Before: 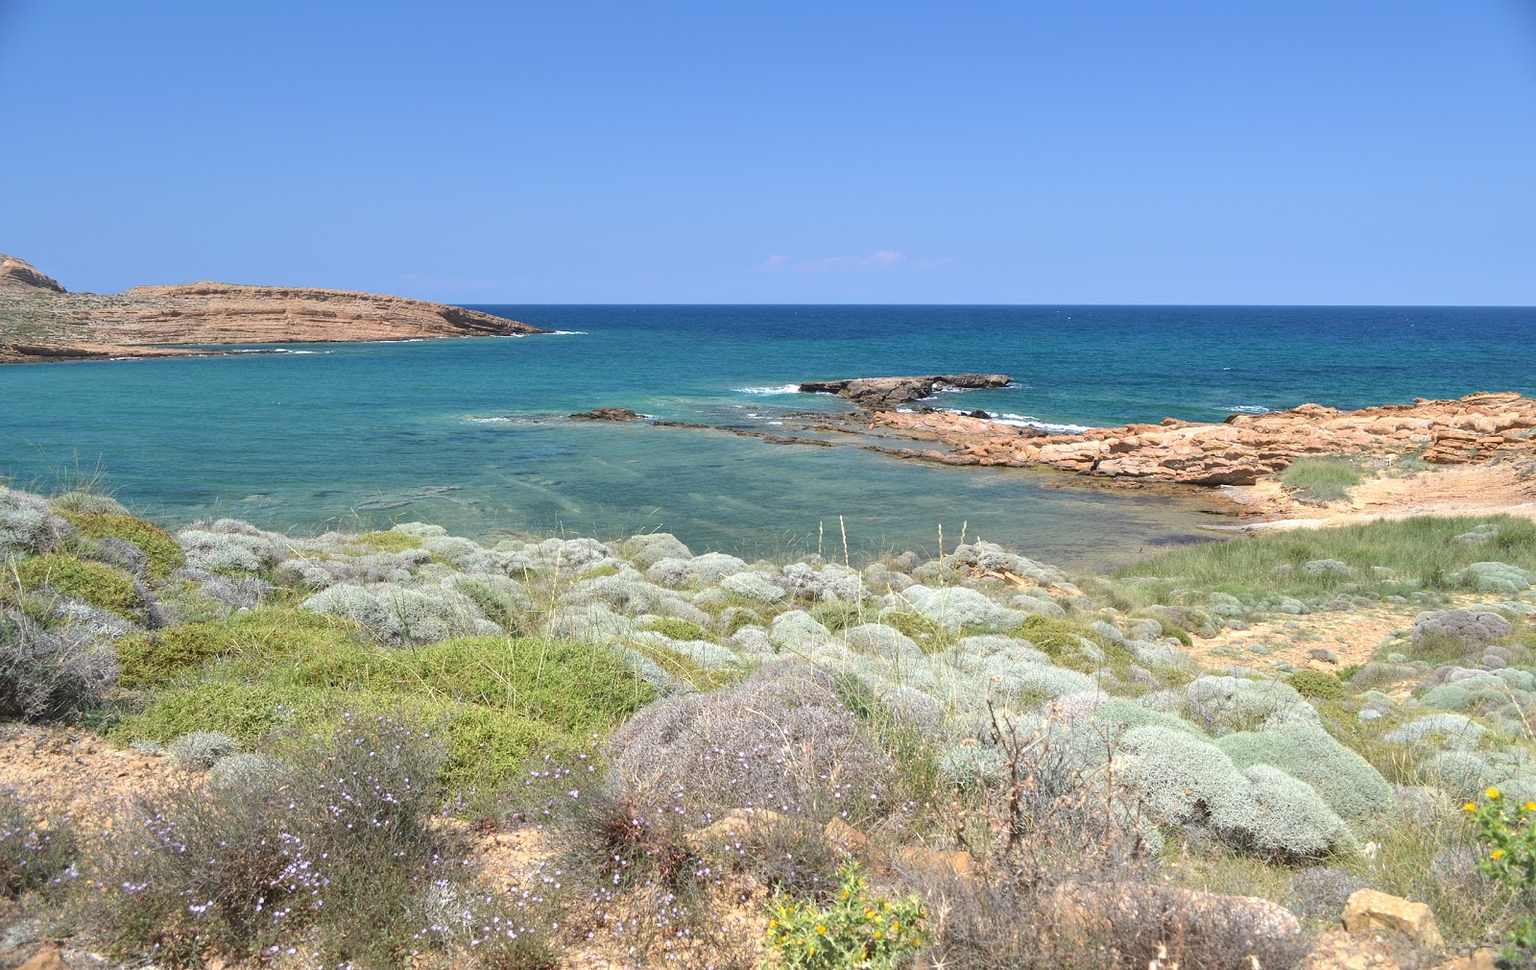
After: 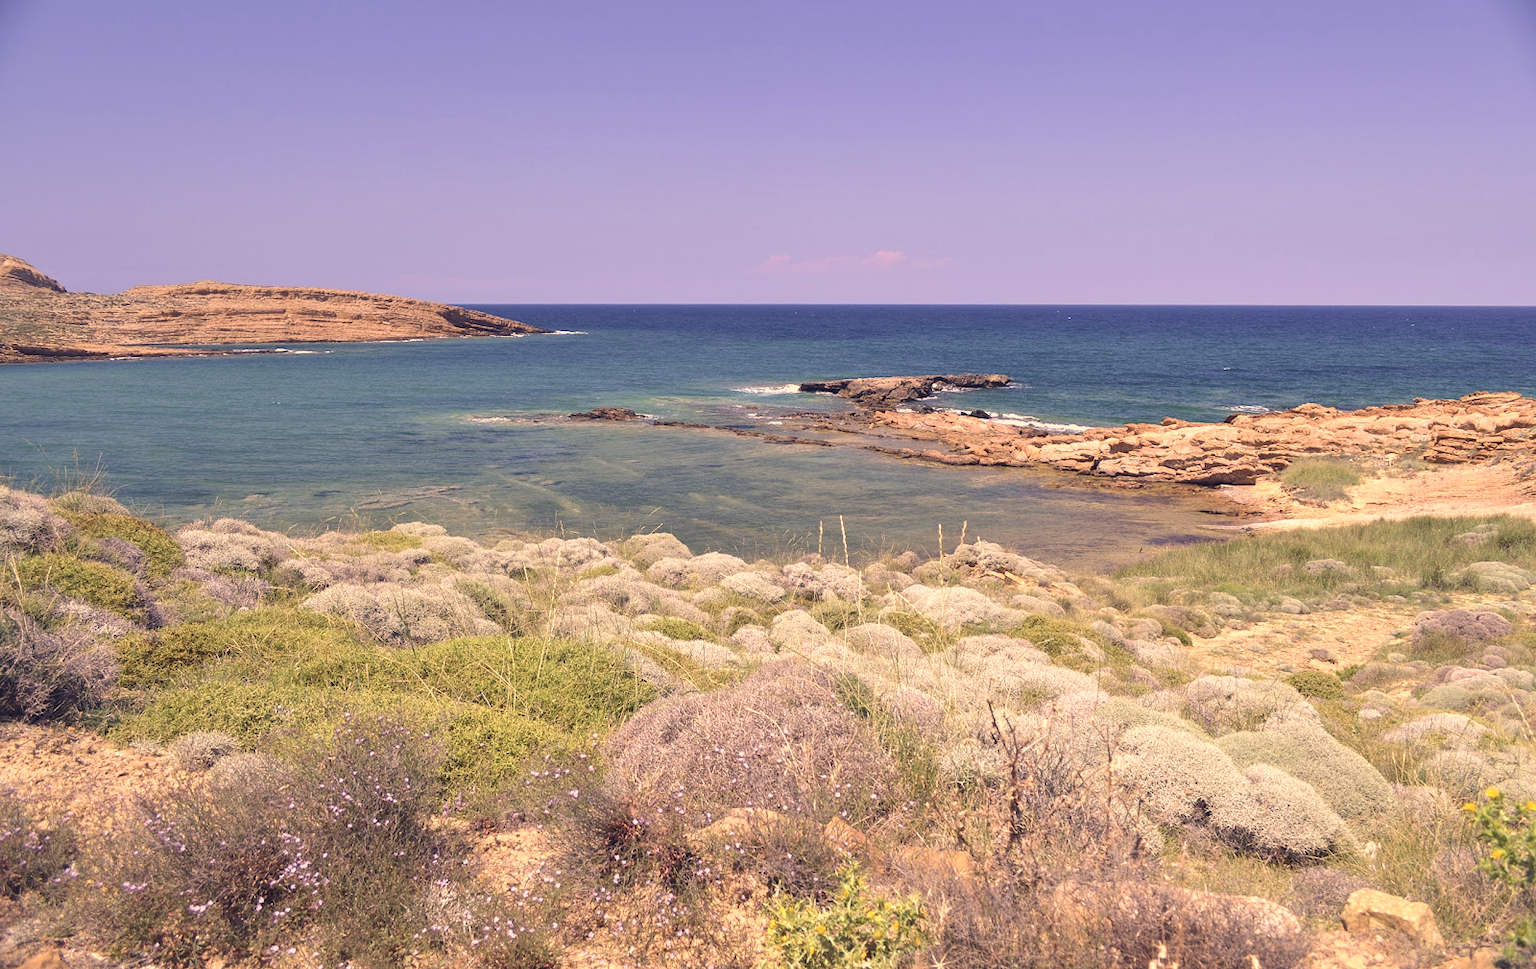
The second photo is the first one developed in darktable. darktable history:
contrast brightness saturation: contrast 0.074
velvia: on, module defaults
color correction: highlights a* 20.16, highlights b* 27.99, shadows a* 3.29, shadows b* -16.68, saturation 0.735
